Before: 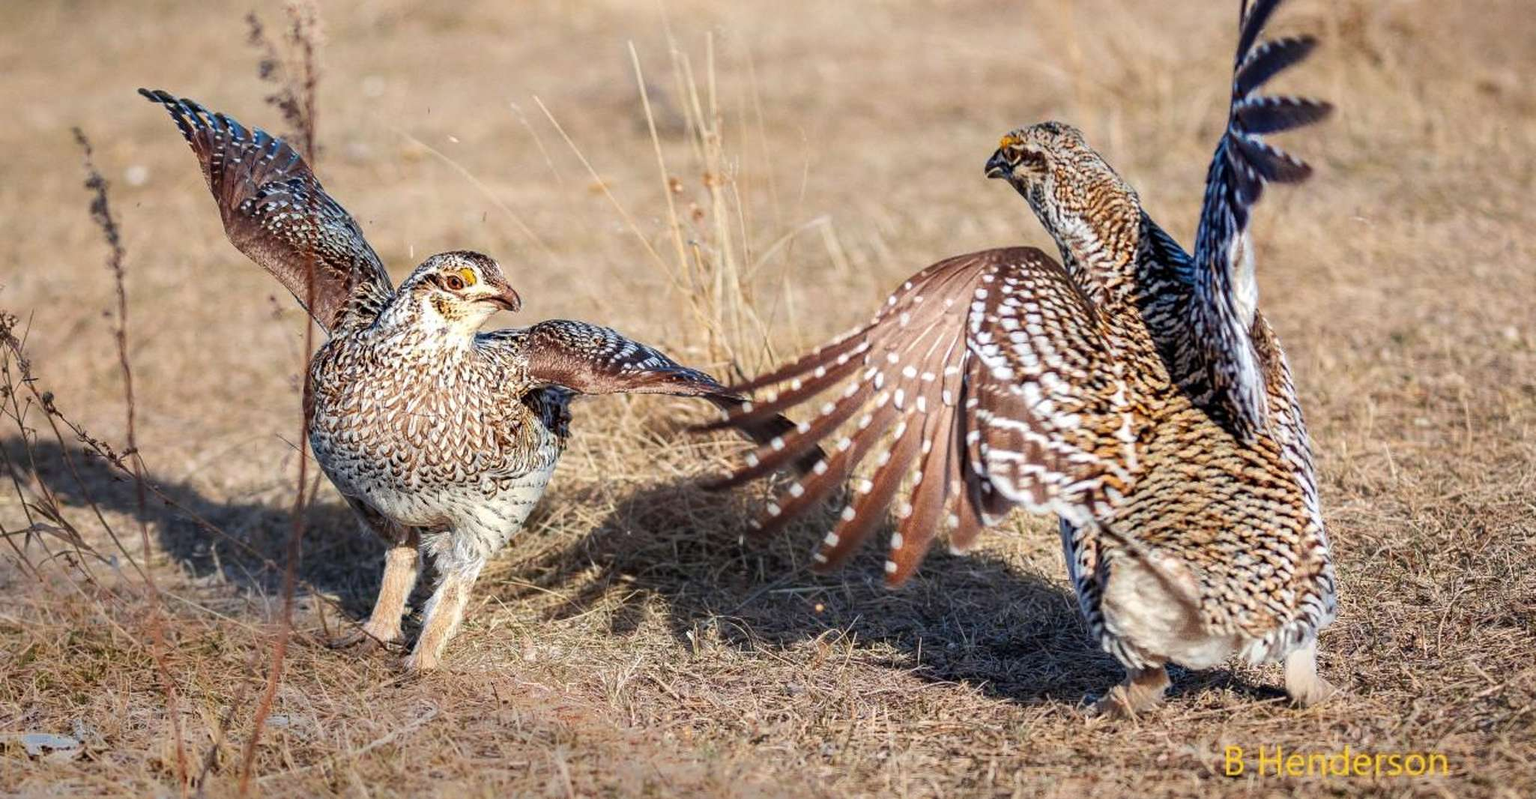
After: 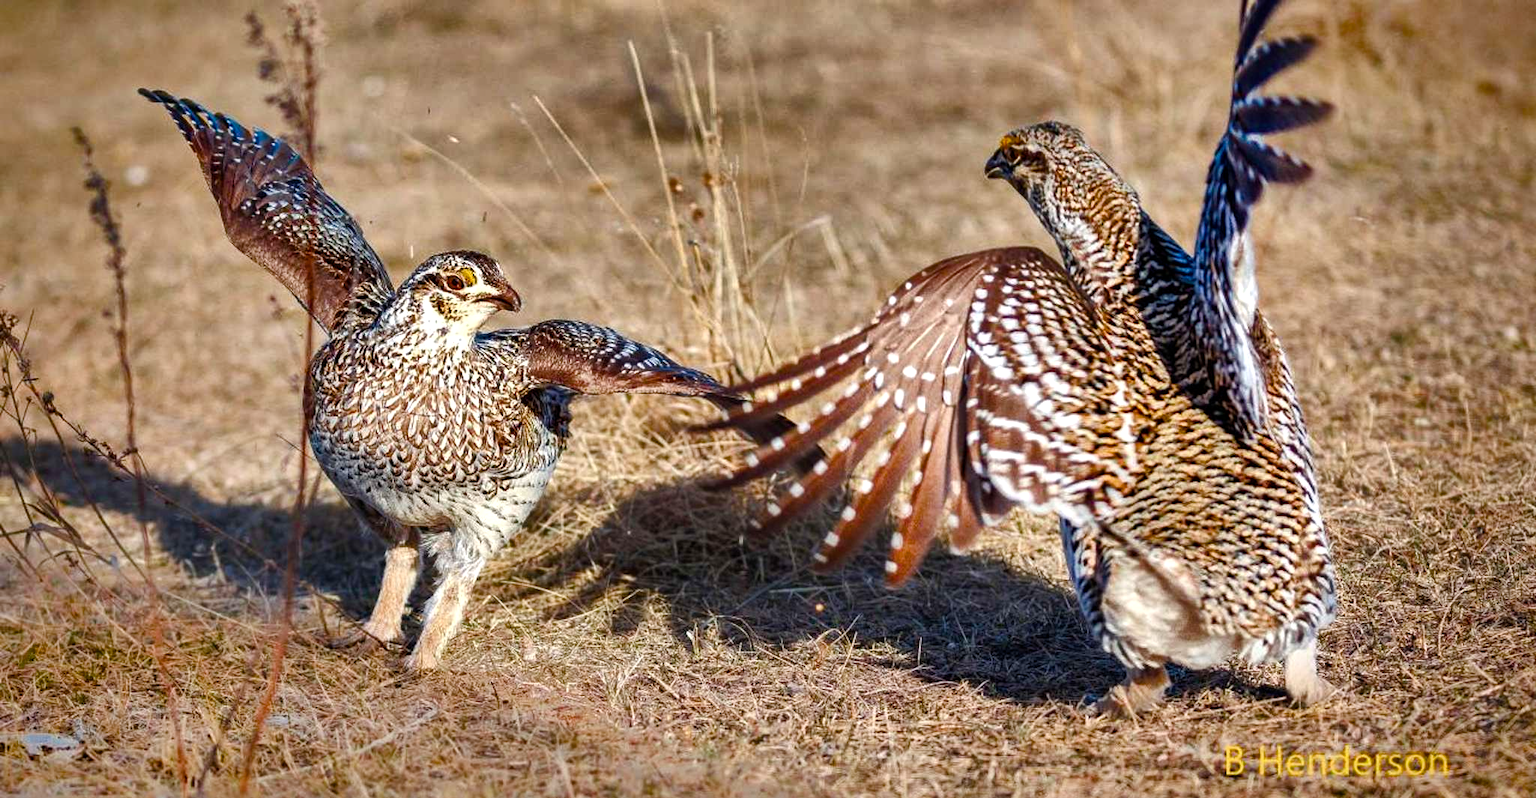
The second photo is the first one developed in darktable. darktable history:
vignetting: fall-off radius 61.12%, saturation 0.383, center (-0.024, 0.398)
shadows and highlights: shadows 24.44, highlights -79.46, soften with gaussian
color balance rgb: shadows lift › luminance -9.334%, perceptual saturation grading › global saturation 0.157%, perceptual saturation grading › highlights -17.946%, perceptual saturation grading › mid-tones 33.242%, perceptual saturation grading › shadows 50.313%, global vibrance 25.09%, contrast 10.073%
